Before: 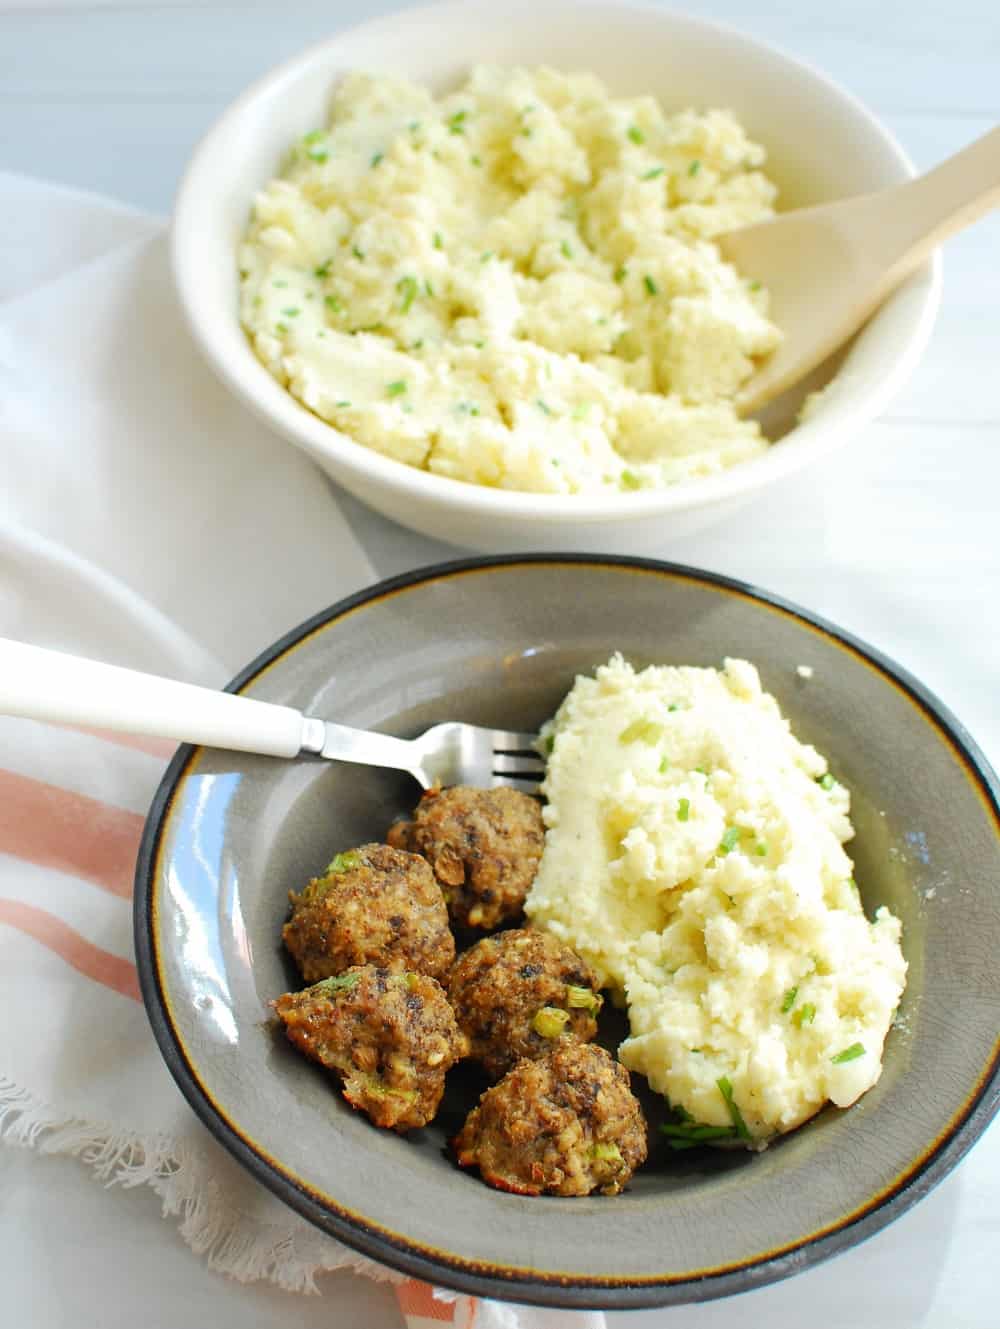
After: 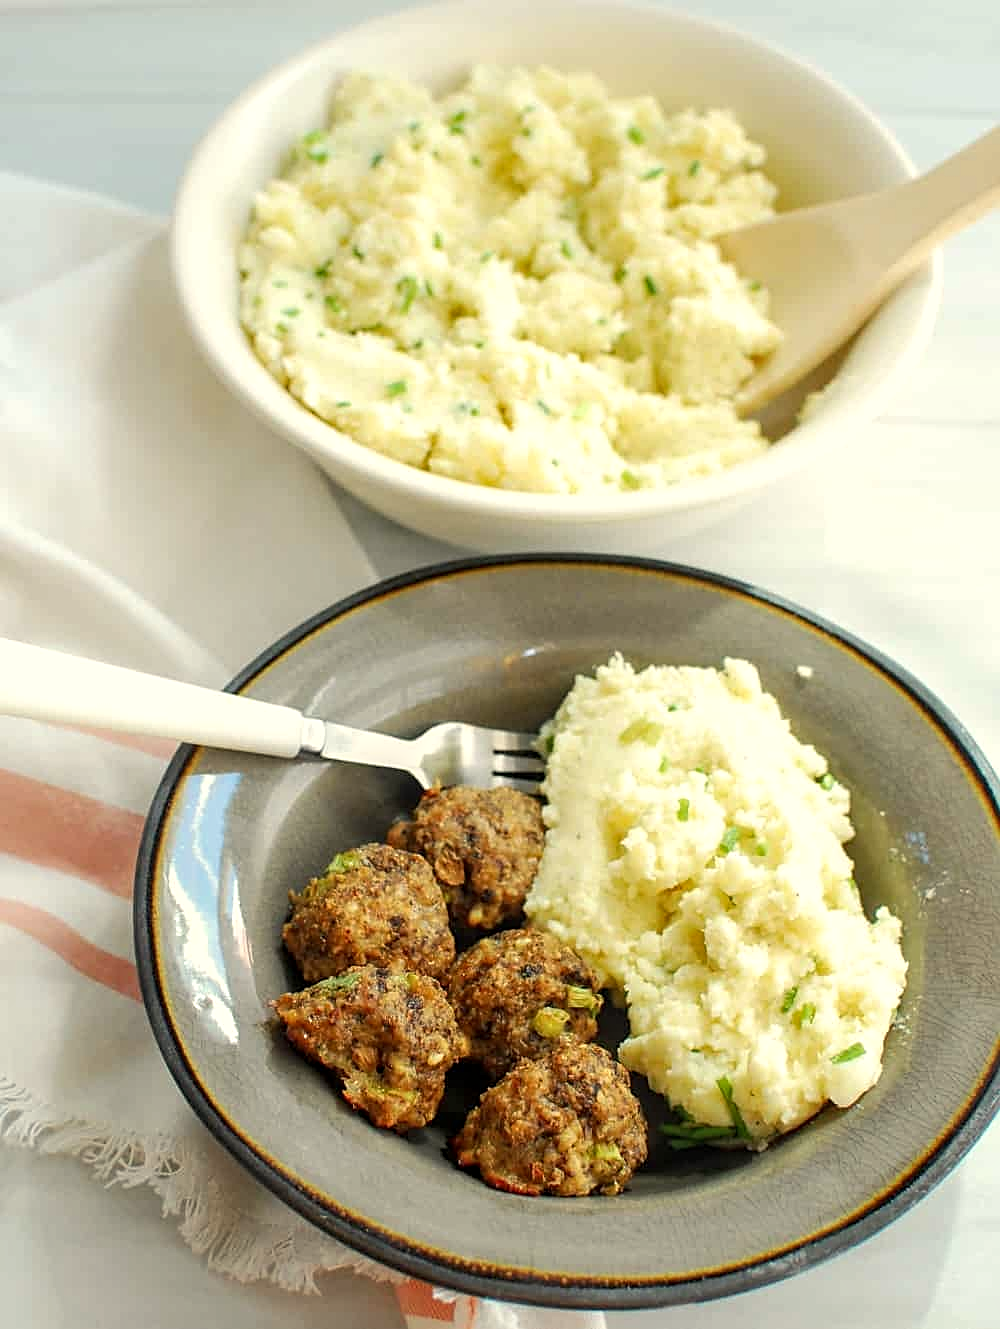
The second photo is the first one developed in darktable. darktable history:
sharpen: on, module defaults
white balance: red 1.029, blue 0.92
local contrast: on, module defaults
